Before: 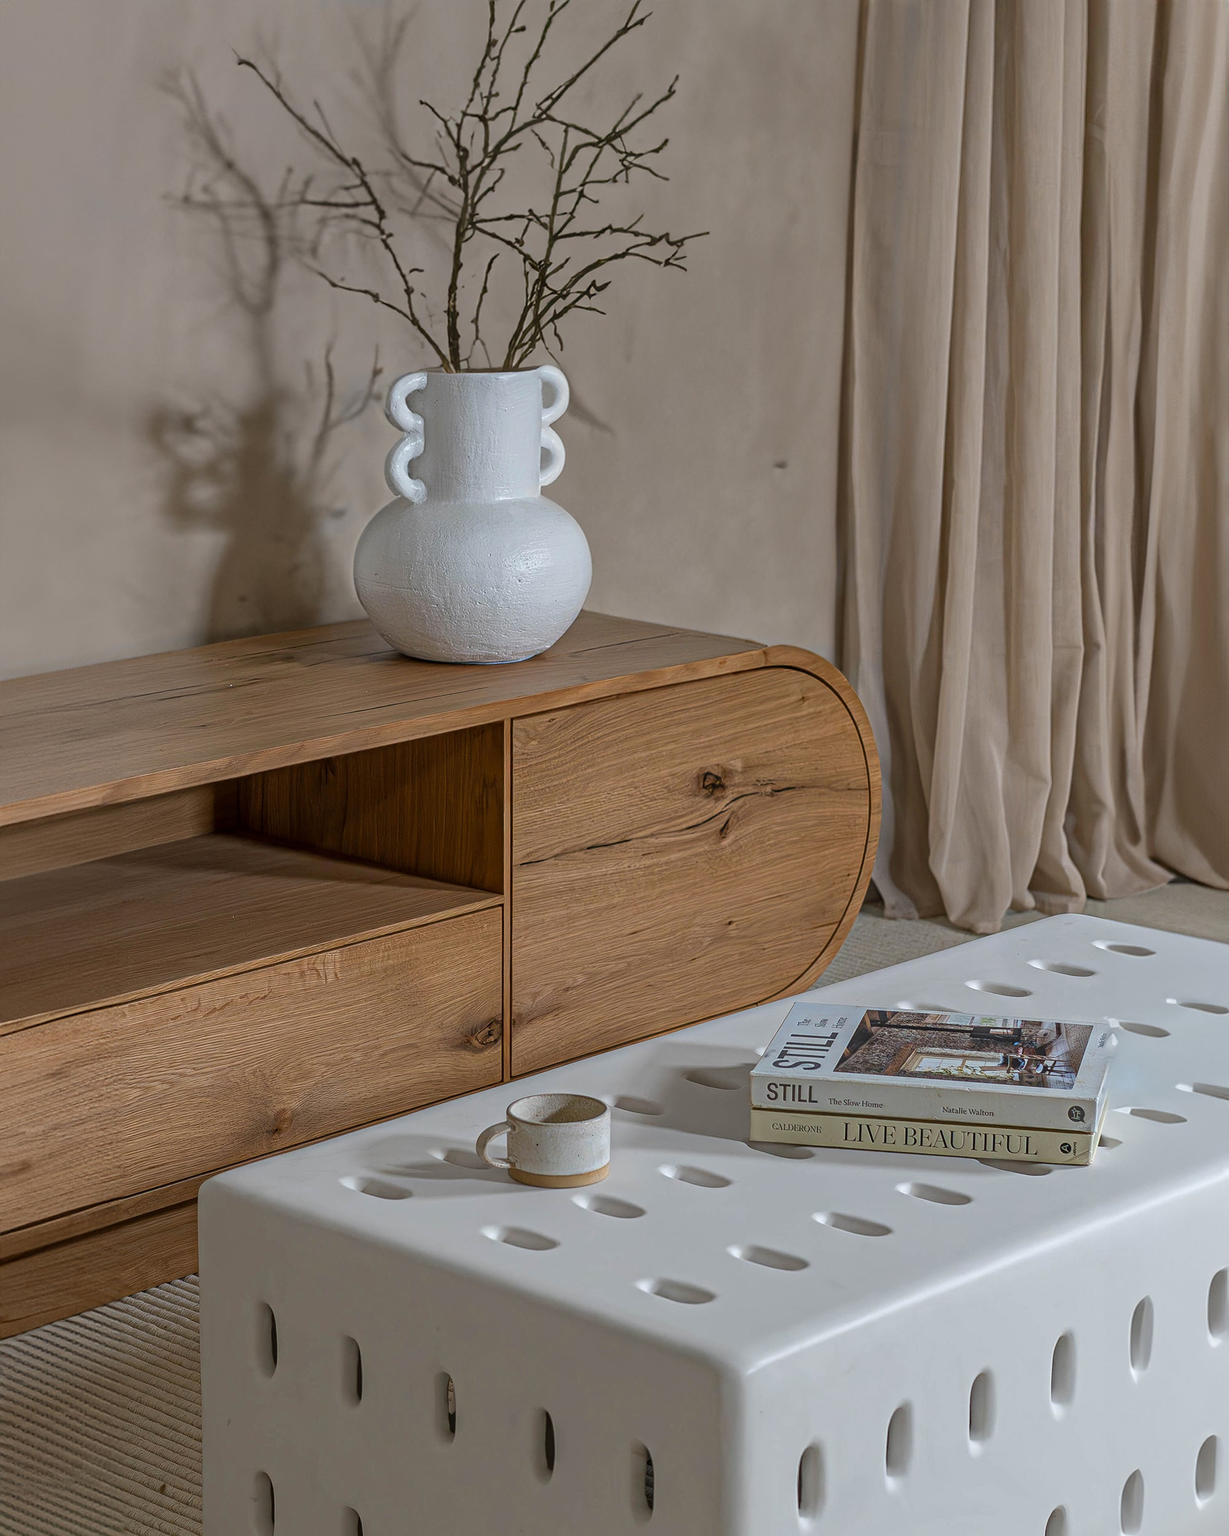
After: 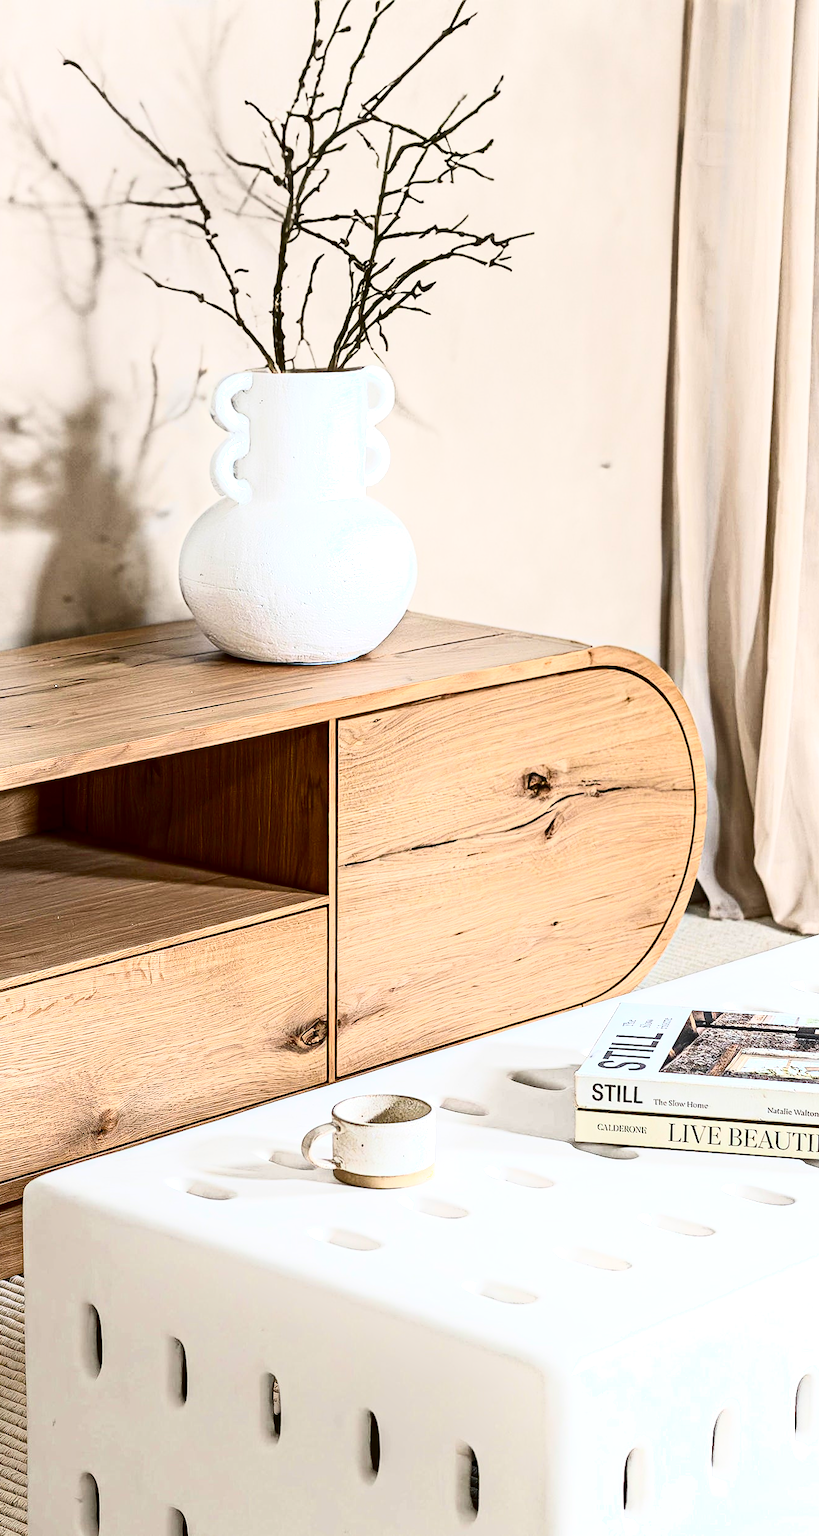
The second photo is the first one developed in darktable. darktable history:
crop and rotate: left 14.292%, right 19.041%
contrast brightness saturation: contrast 0.28
shadows and highlights: shadows -62.32, white point adjustment -5.22, highlights 61.59
exposure: black level correction 0, exposure 1.379 EV, compensate exposure bias true, compensate highlight preservation false
